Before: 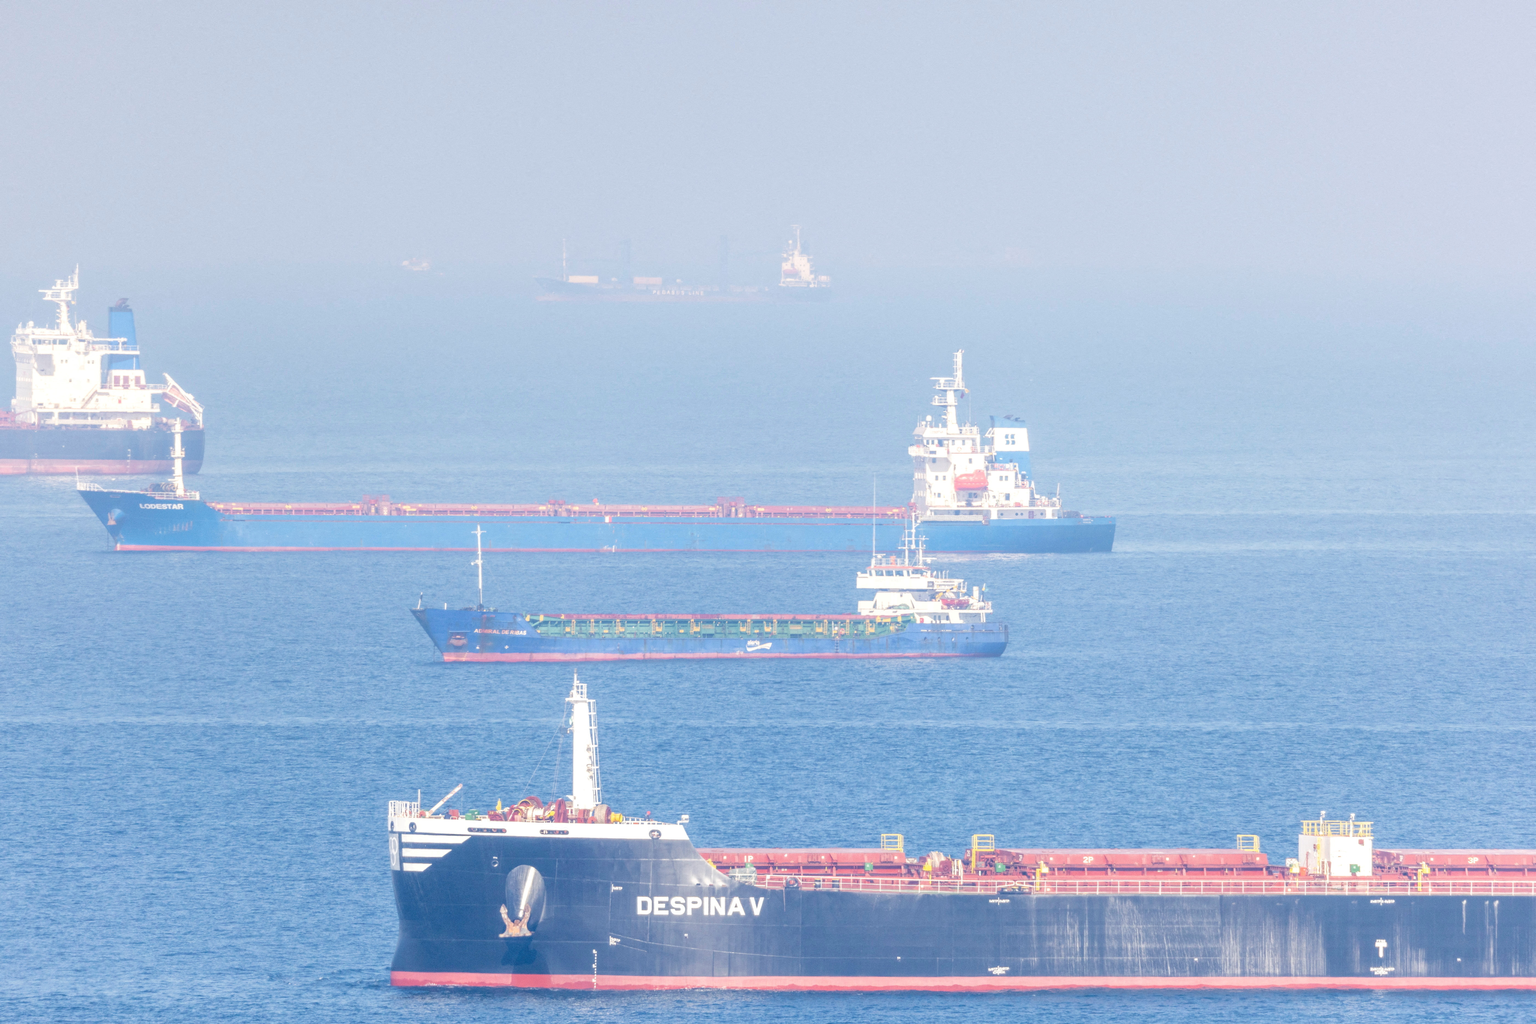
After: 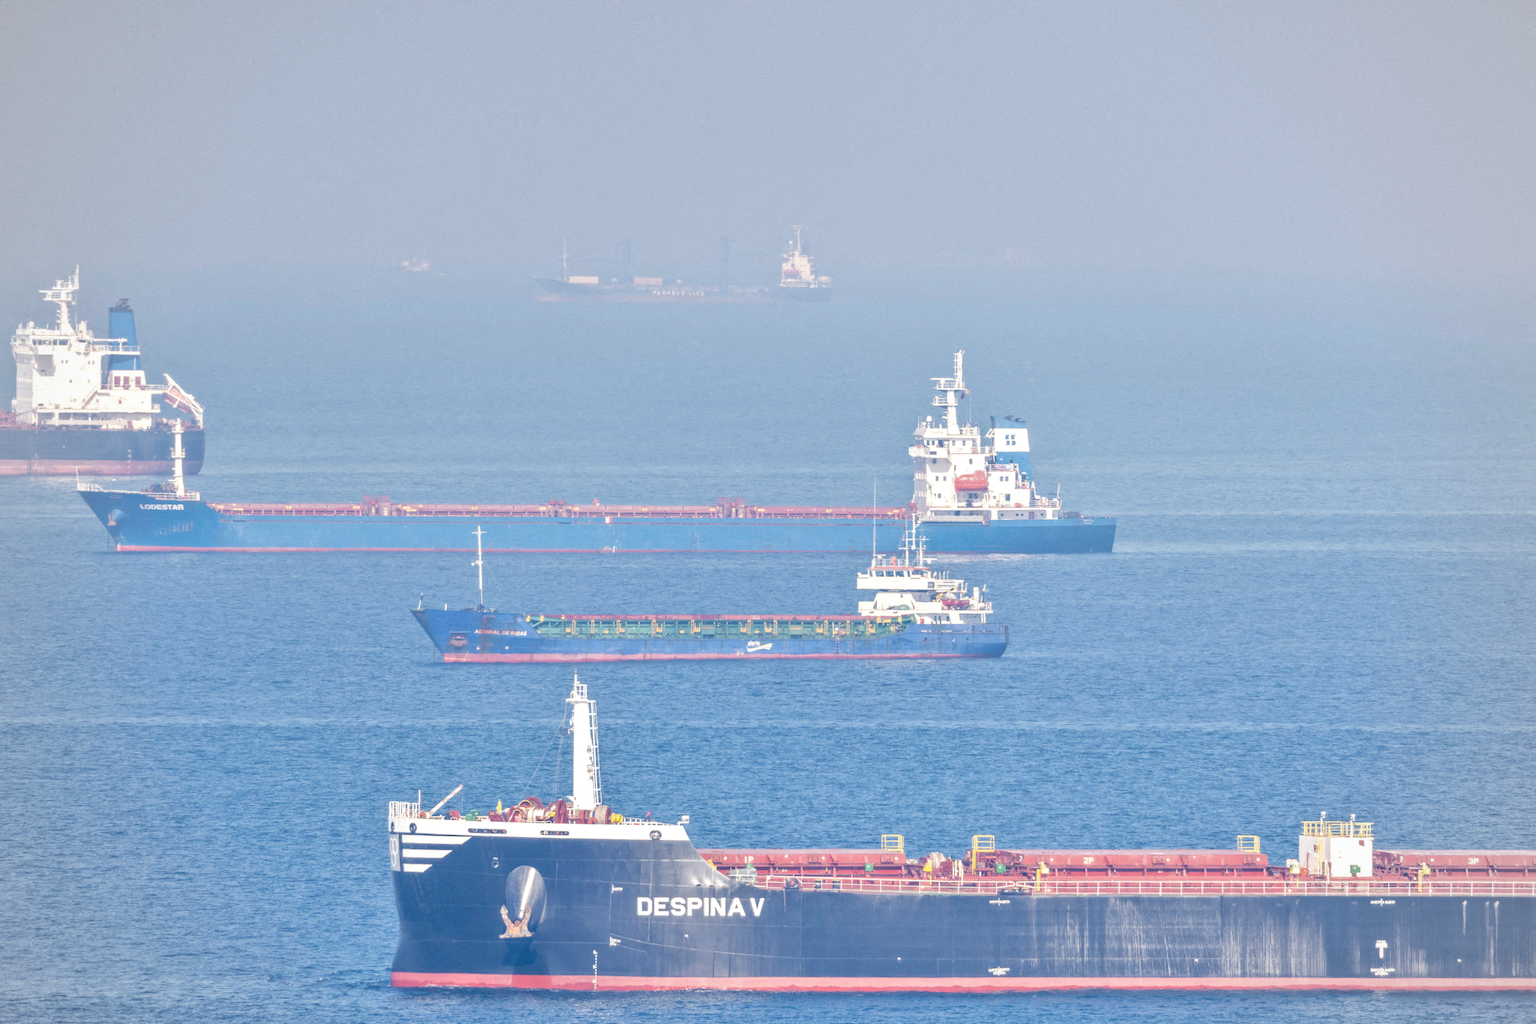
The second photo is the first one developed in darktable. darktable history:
shadows and highlights: soften with gaussian
vignetting: brightness -0.167
tone equalizer: on, module defaults
